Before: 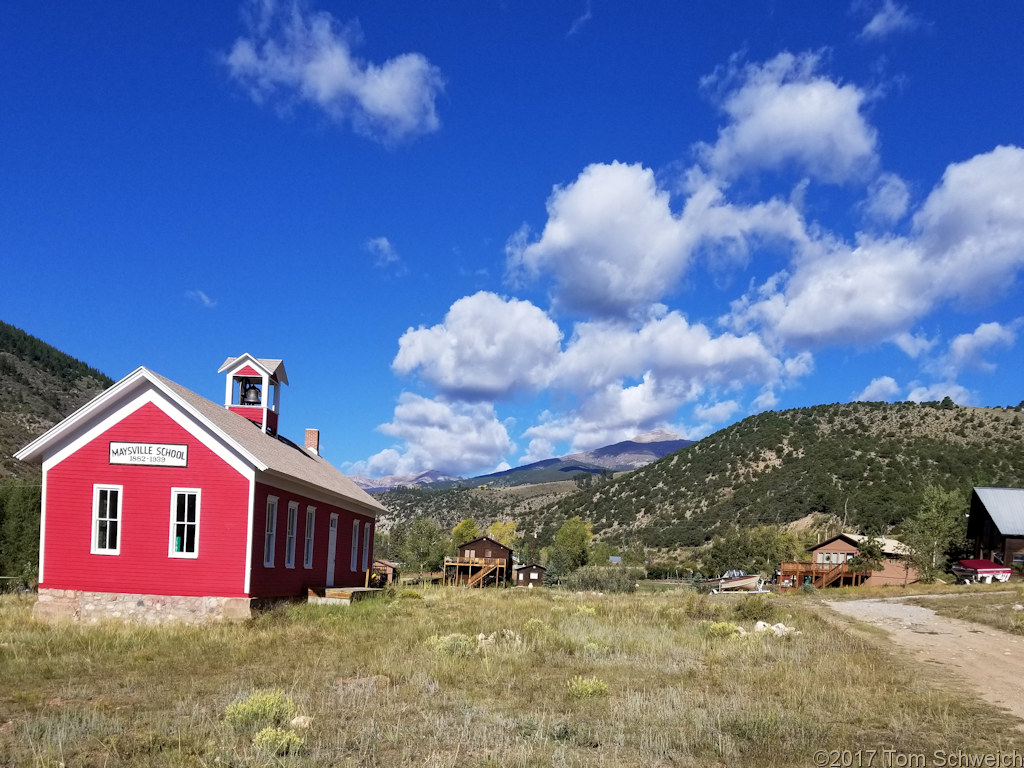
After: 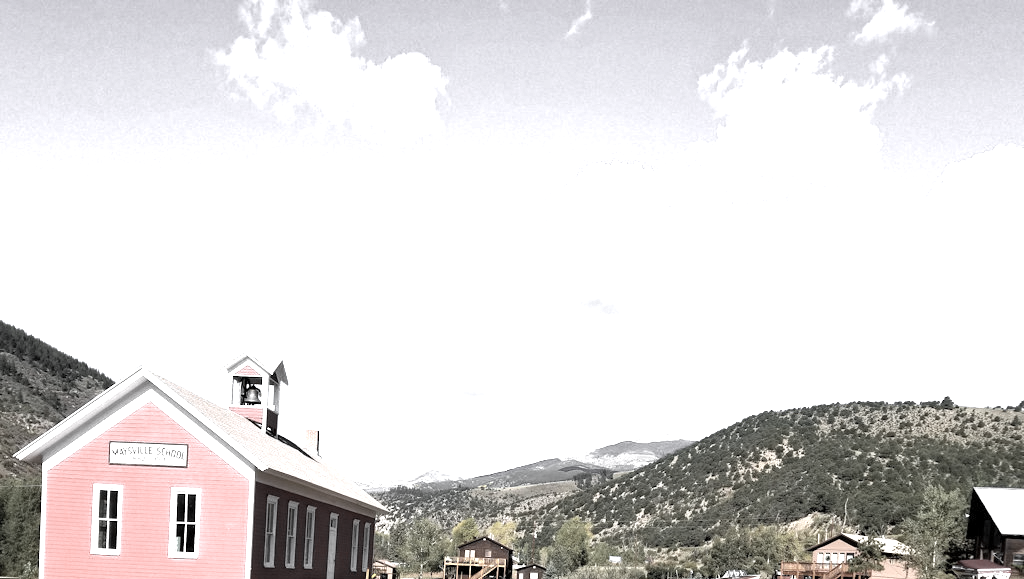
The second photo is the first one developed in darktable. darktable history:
exposure: exposure 1.143 EV, compensate highlight preservation false
color zones: curves: ch0 [(0, 0.613) (0.01, 0.613) (0.245, 0.448) (0.498, 0.529) (0.642, 0.665) (0.879, 0.777) (0.99, 0.613)]; ch1 [(0, 0.035) (0.121, 0.189) (0.259, 0.197) (0.415, 0.061) (0.589, 0.022) (0.732, 0.022) (0.857, 0.026) (0.991, 0.053)]
crop: bottom 24.501%
